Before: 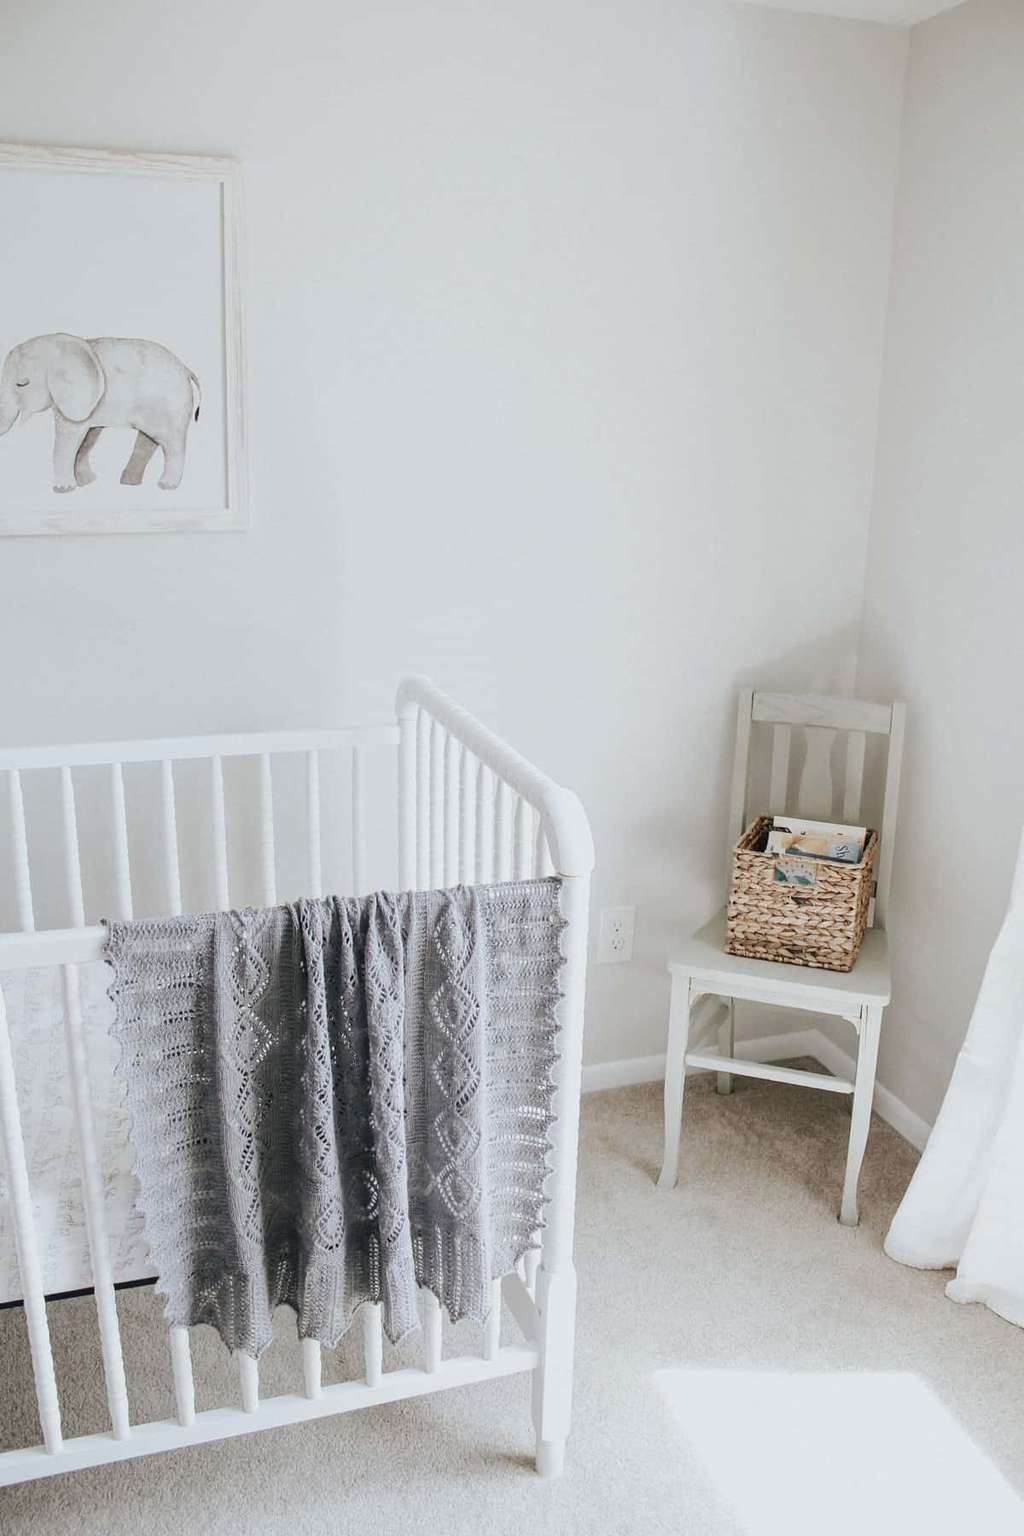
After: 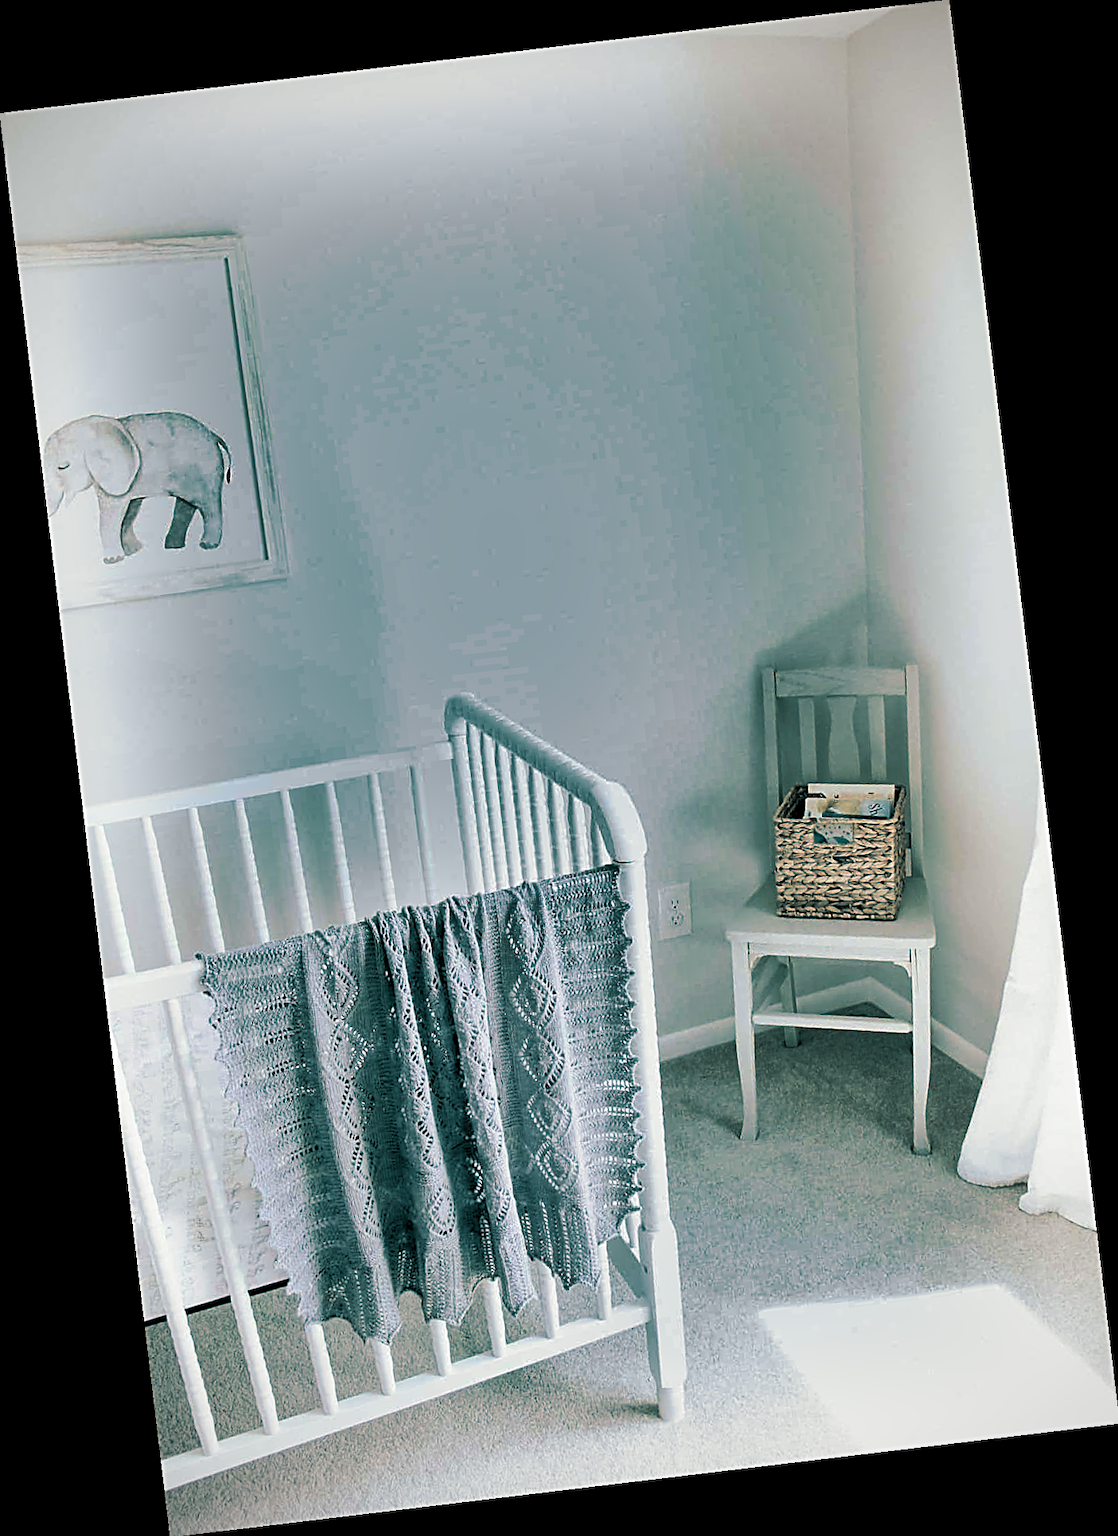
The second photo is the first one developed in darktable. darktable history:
color balance rgb: linear chroma grading › global chroma 15%, perceptual saturation grading › global saturation 30%
vignetting: fall-off radius 45%, brightness -0.33
rgb levels: levels [[0.013, 0.434, 0.89], [0, 0.5, 1], [0, 0.5, 1]]
tone equalizer: on, module defaults
rotate and perspective: rotation -6.83°, automatic cropping off
sharpen: radius 2.531, amount 0.628
shadows and highlights: shadows 20.91, highlights -82.73, soften with gaussian
split-toning: shadows › hue 186.43°, highlights › hue 49.29°, compress 30.29%
